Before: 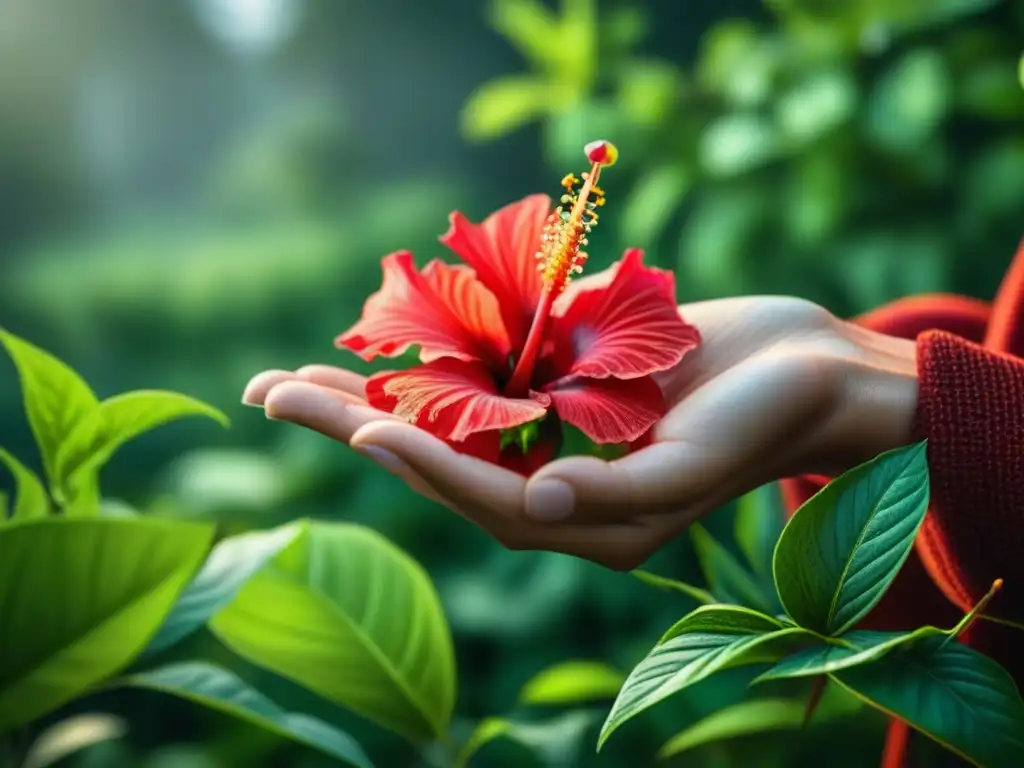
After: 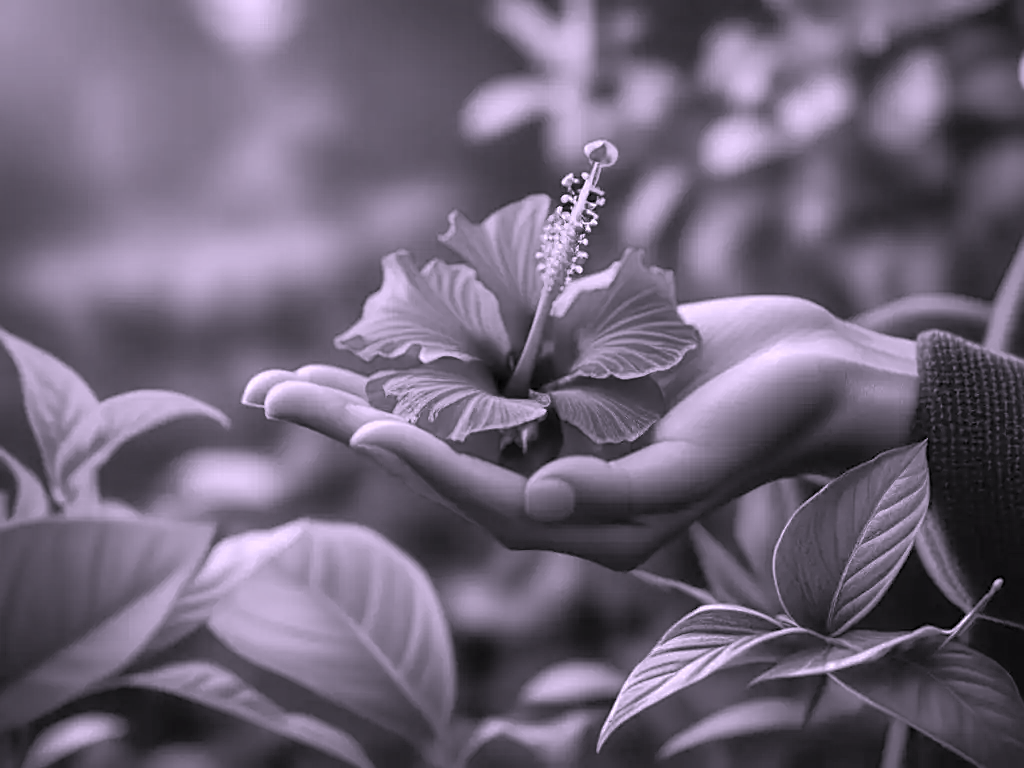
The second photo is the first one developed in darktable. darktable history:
sharpen: on, module defaults
color correction: highlights a* 15.46, highlights b* -20.56
shadows and highlights: on, module defaults
contrast brightness saturation: saturation -1
